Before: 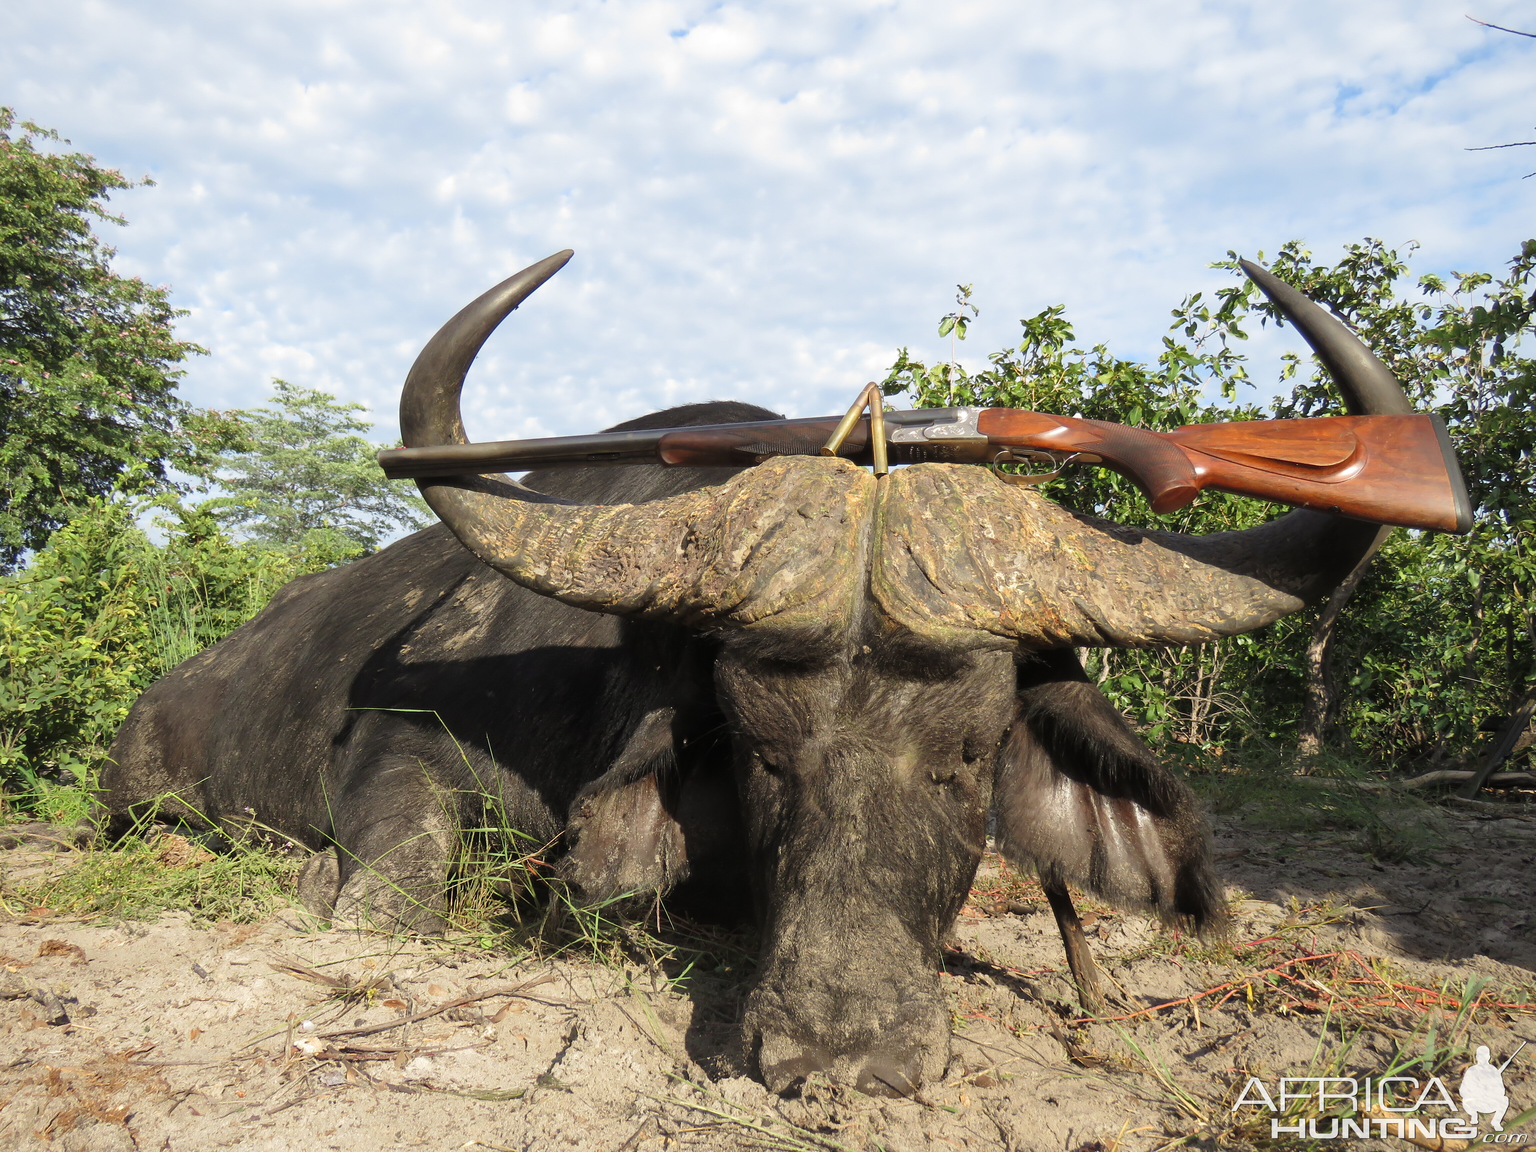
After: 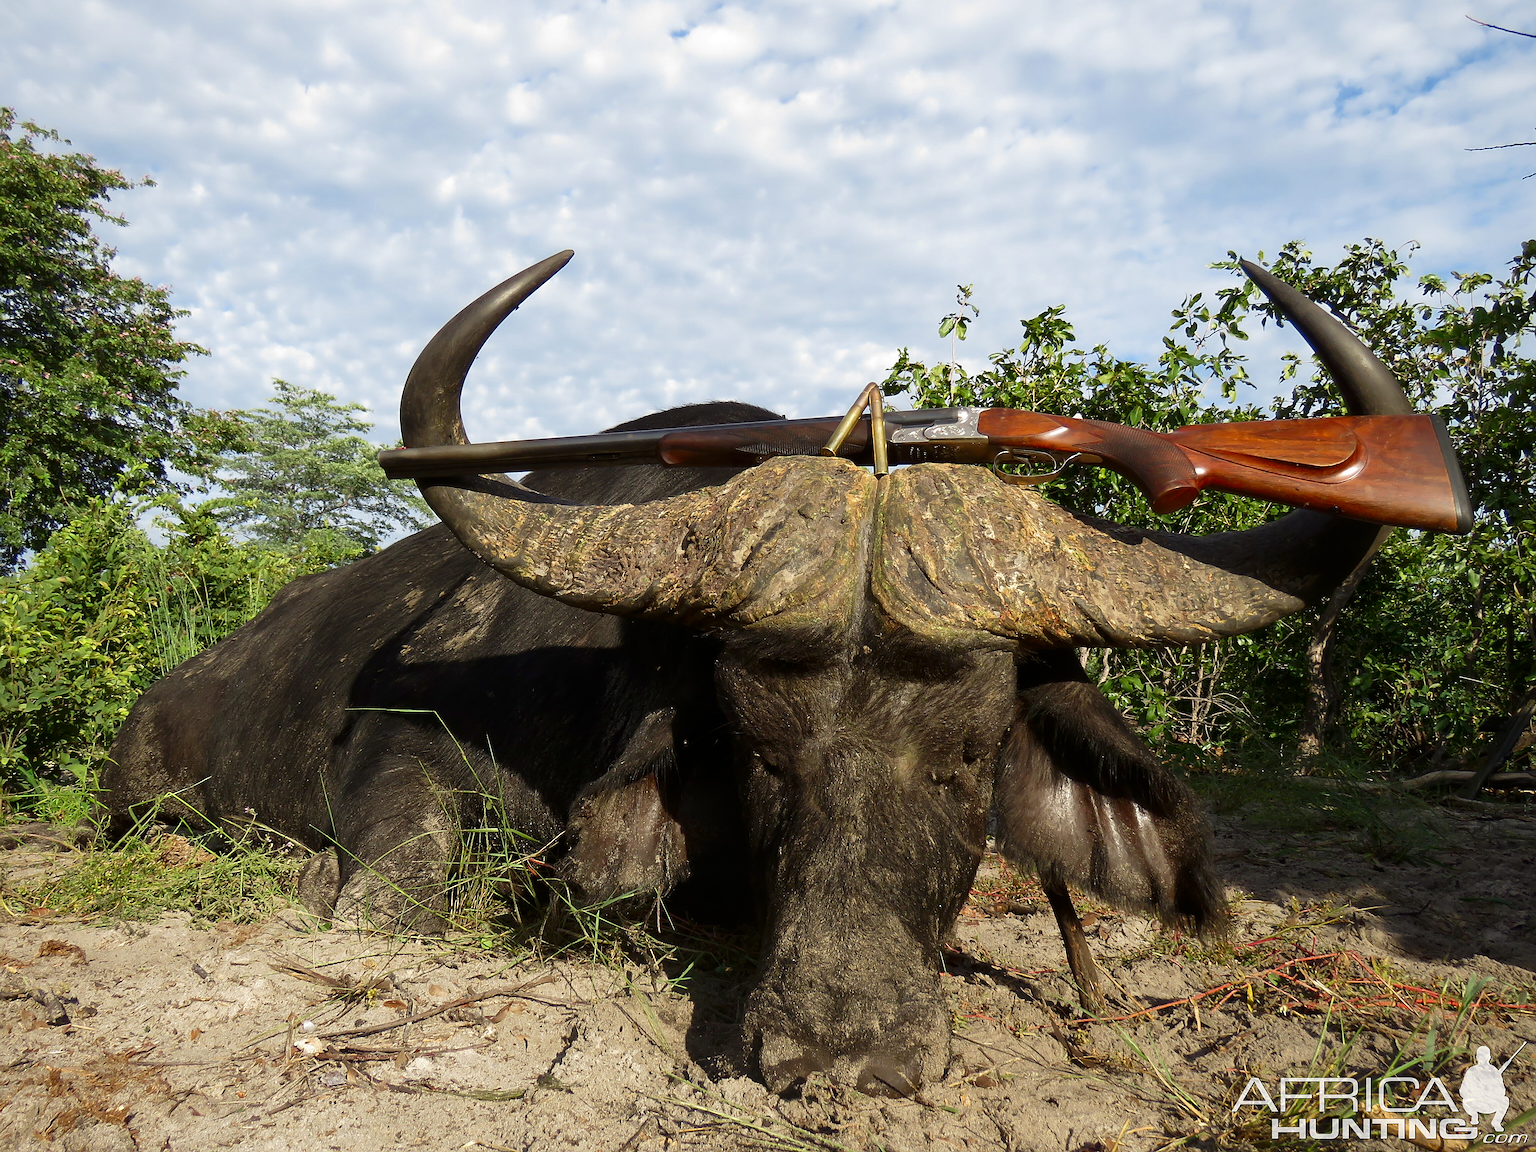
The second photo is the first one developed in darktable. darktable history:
sharpen: on, module defaults
contrast brightness saturation: brightness -0.215, saturation 0.084
